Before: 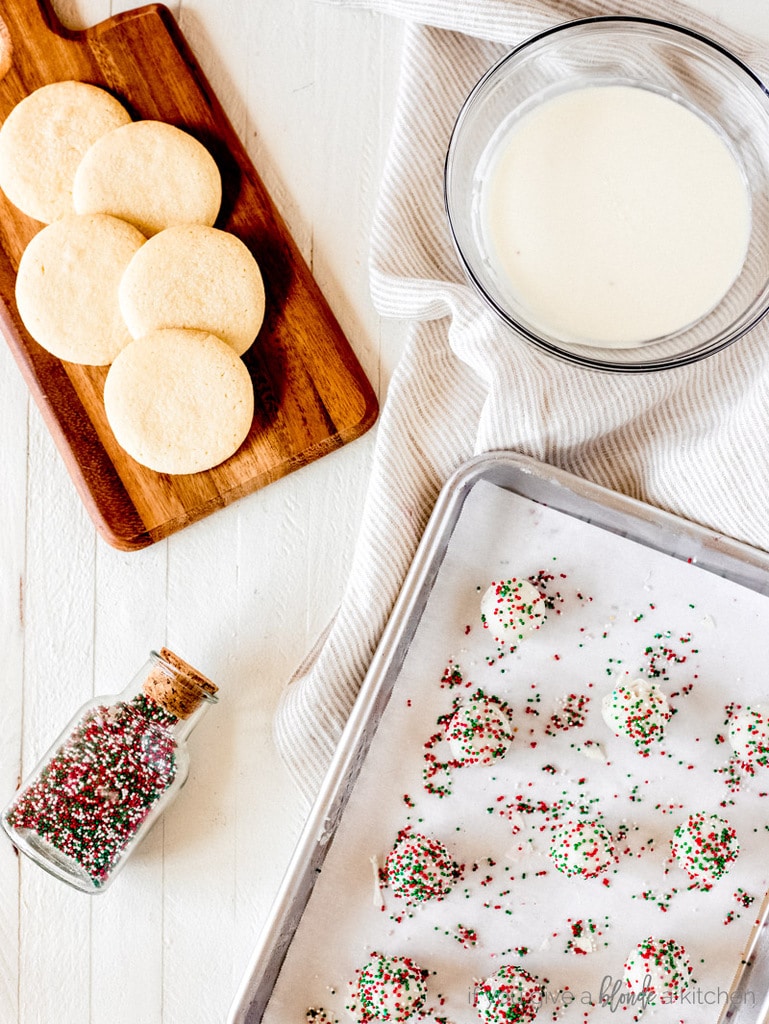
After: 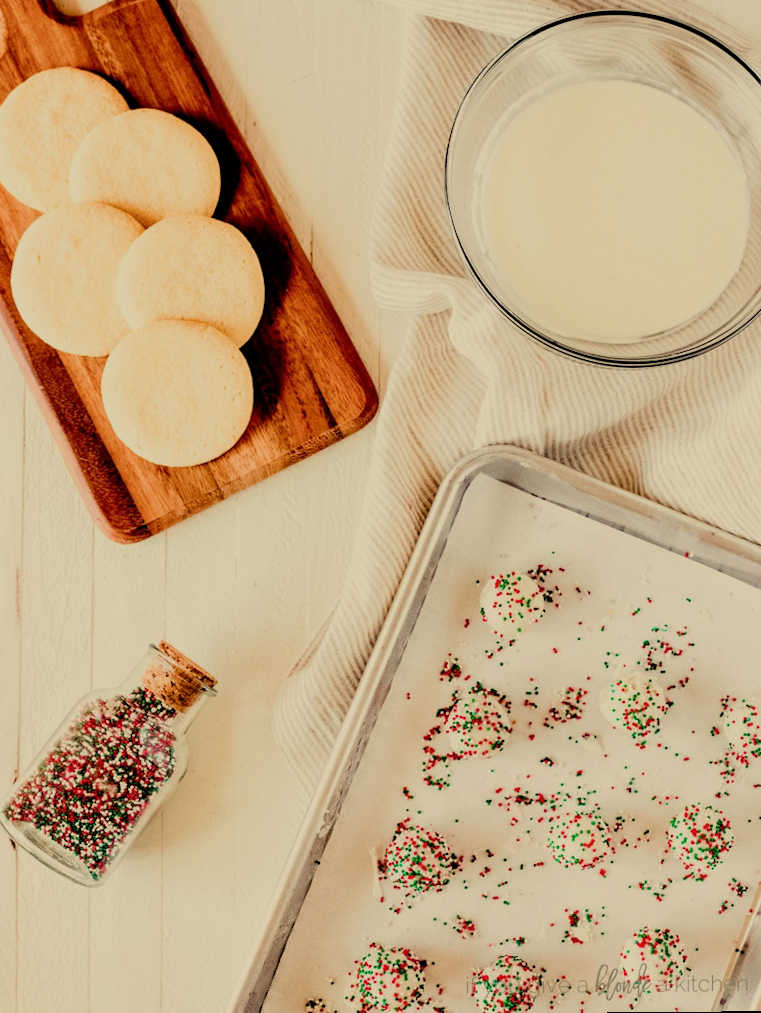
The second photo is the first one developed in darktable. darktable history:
filmic rgb: black relative exposure -7.32 EV, white relative exposure 5.09 EV, hardness 3.2
white balance: red 1.08, blue 0.791
rotate and perspective: rotation 0.174°, lens shift (vertical) 0.013, lens shift (horizontal) 0.019, shear 0.001, automatic cropping original format, crop left 0.007, crop right 0.991, crop top 0.016, crop bottom 0.997
